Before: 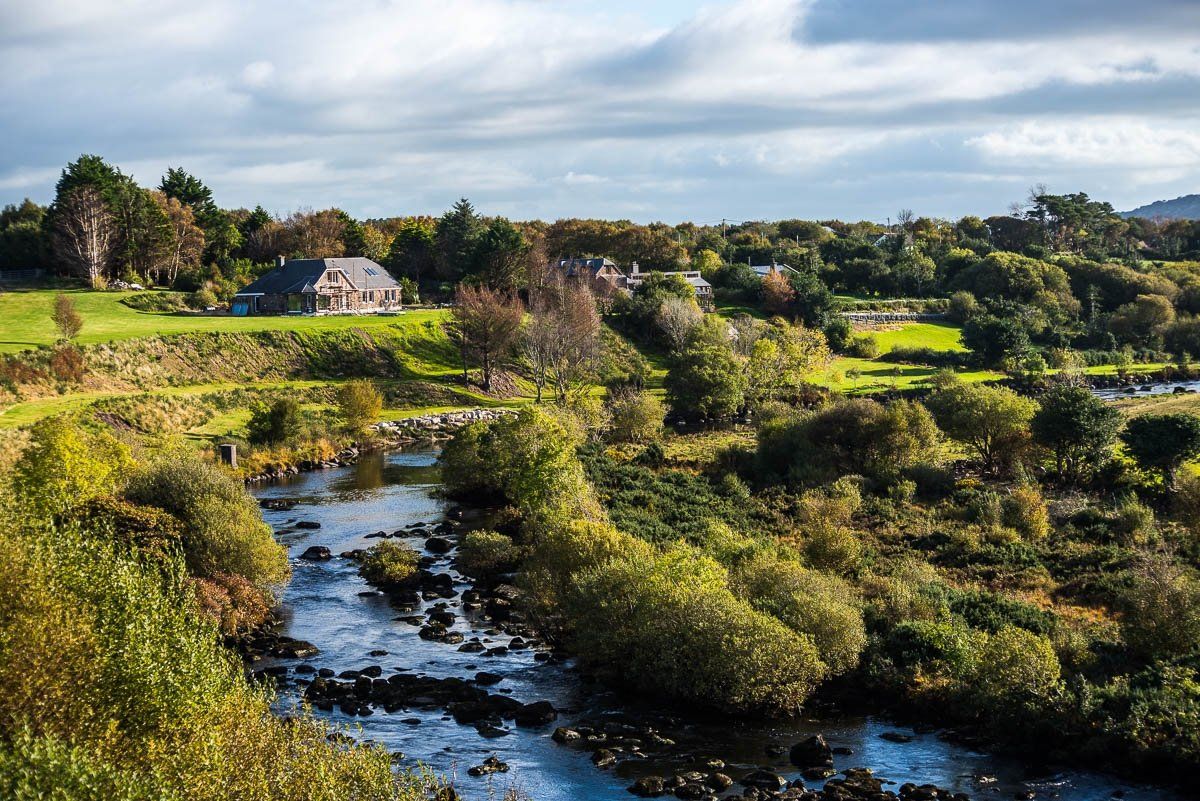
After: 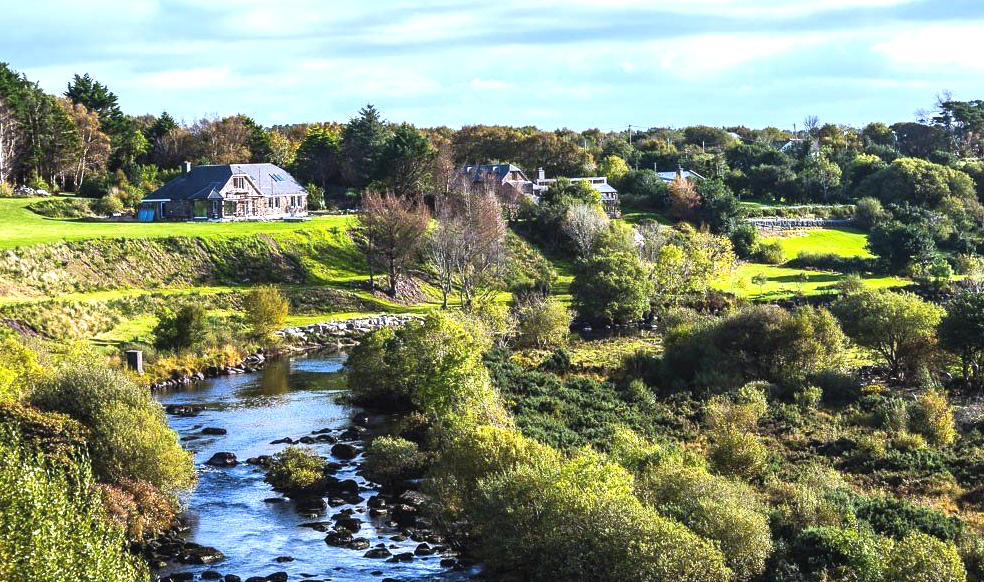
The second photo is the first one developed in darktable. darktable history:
exposure: black level correction -0.002, exposure 0.708 EV, compensate exposure bias true, compensate highlight preservation false
white balance: red 0.948, green 1.02, blue 1.176
crop: left 7.856%, top 11.836%, right 10.12%, bottom 15.387%
